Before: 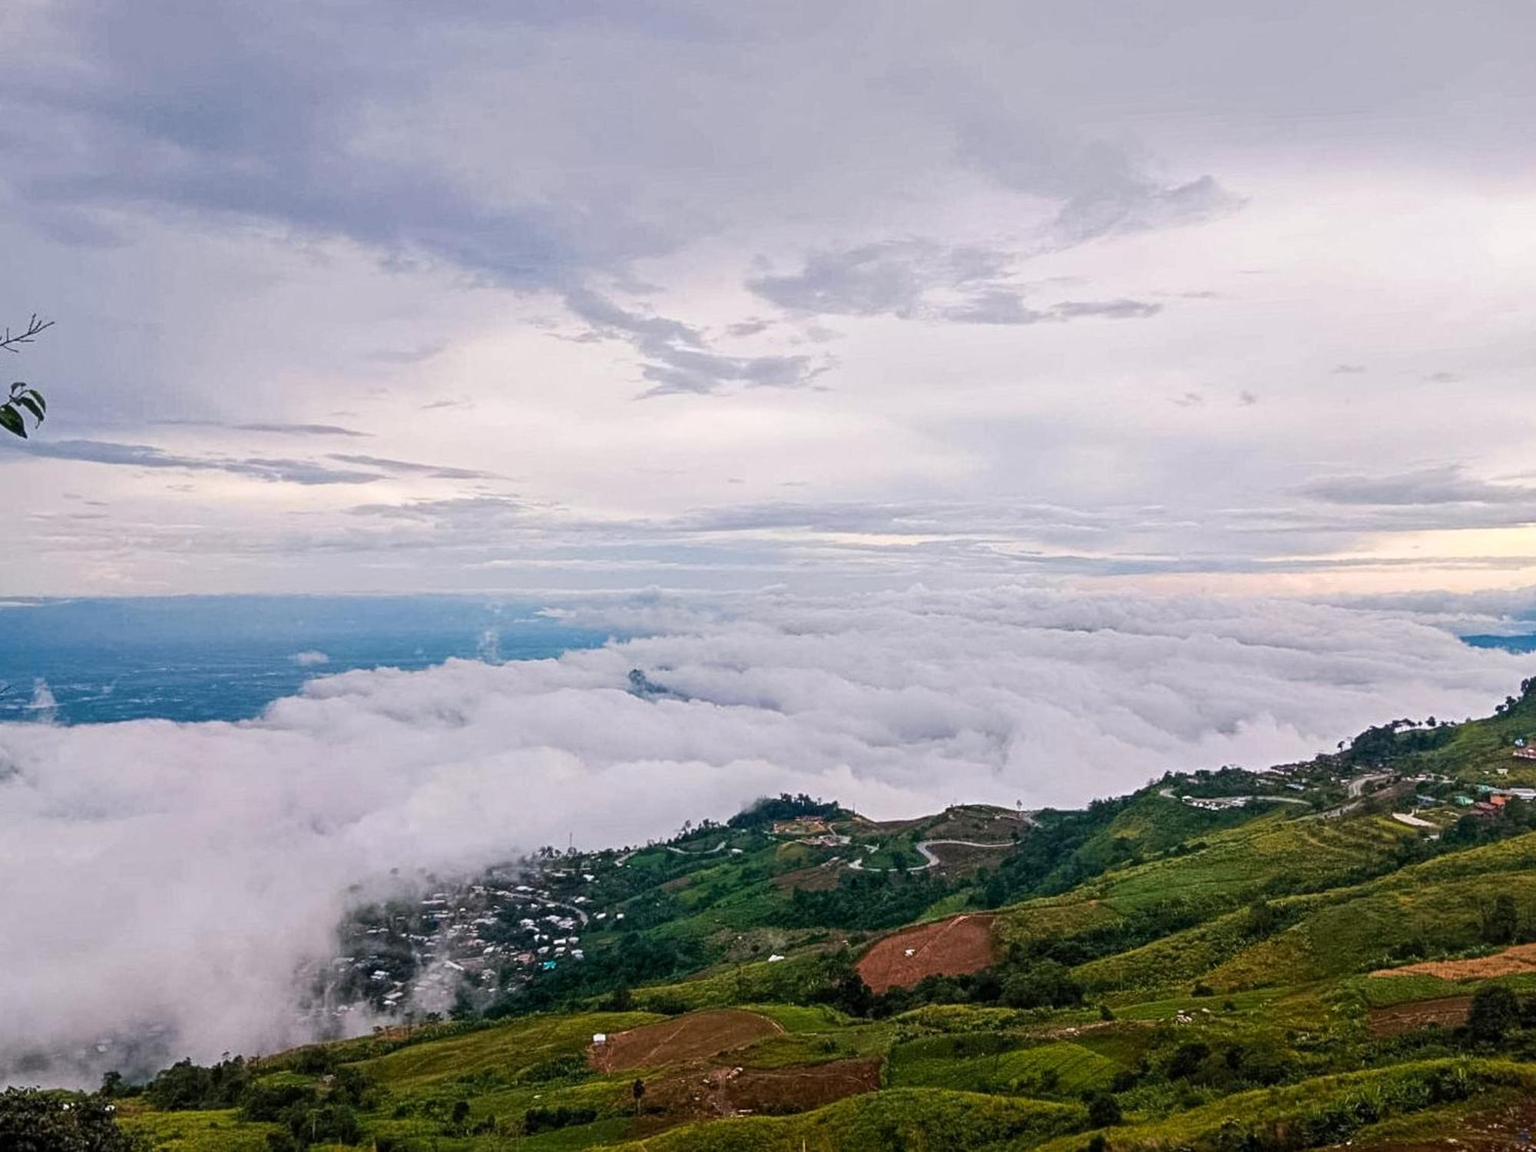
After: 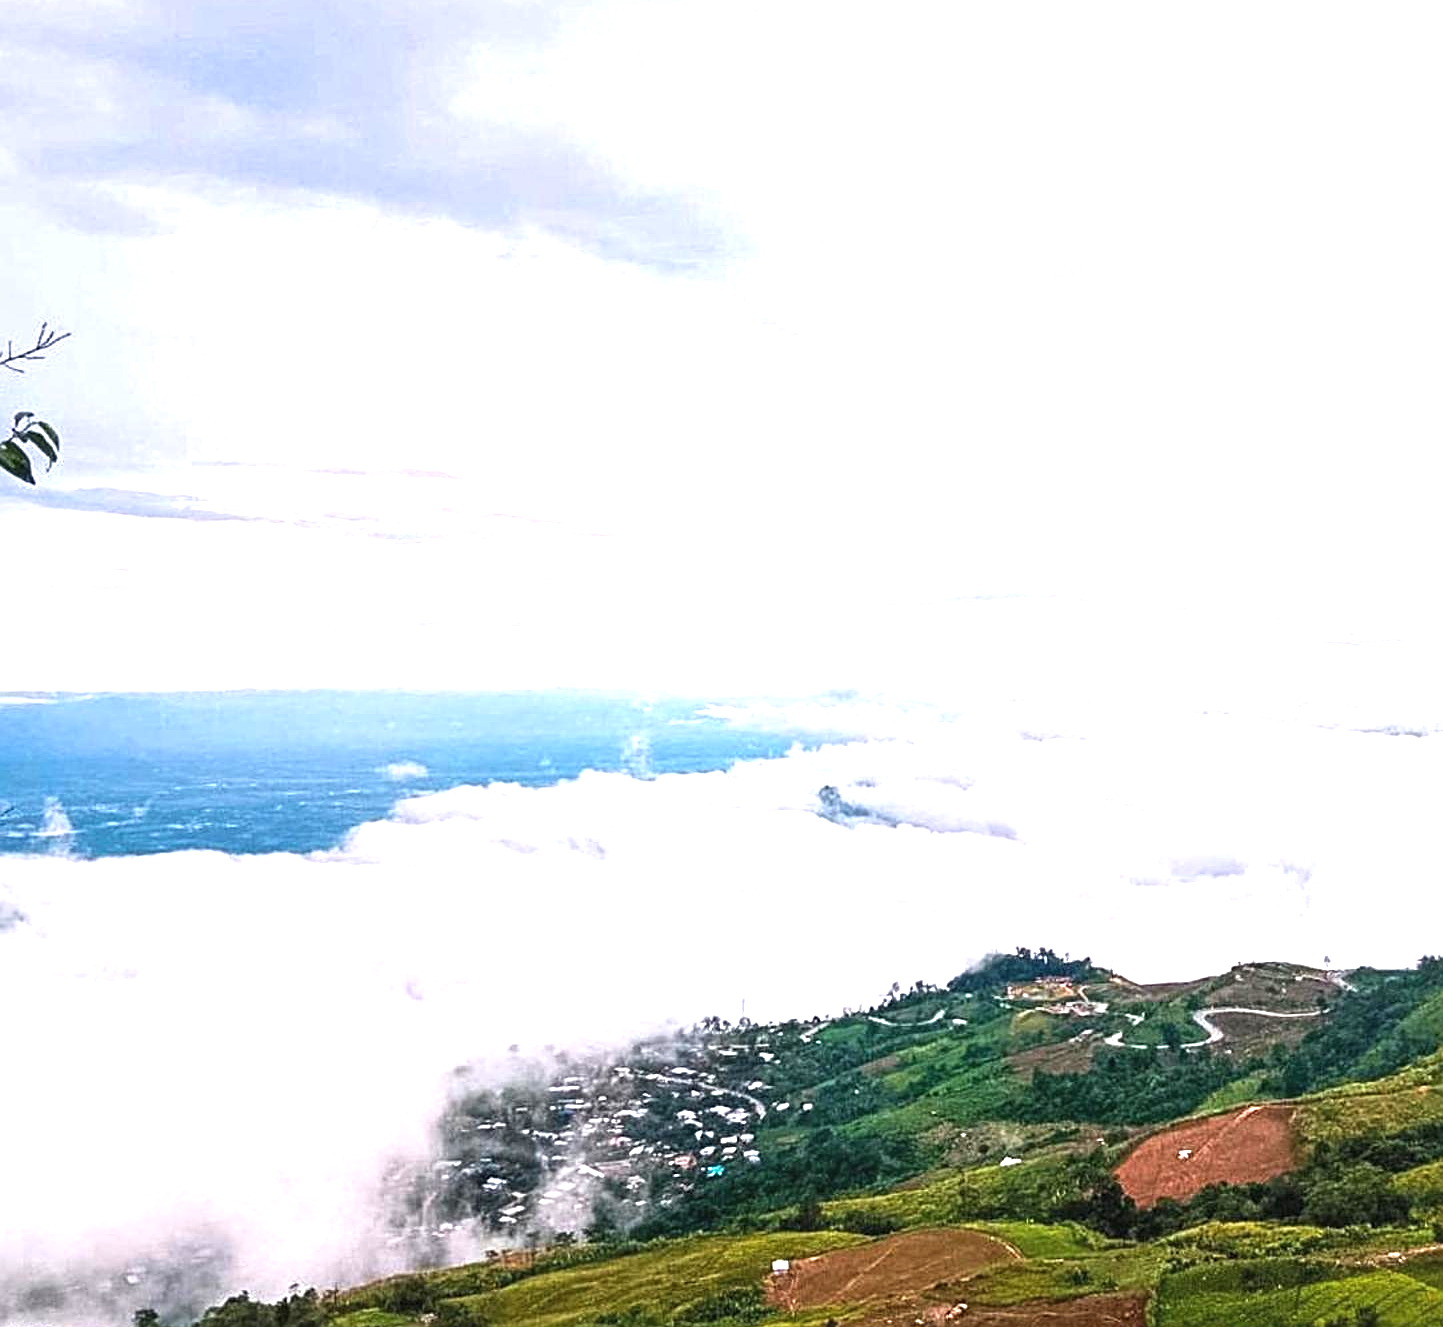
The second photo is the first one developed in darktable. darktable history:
crop: top 5.762%, right 27.845%, bottom 5.715%
exposure: black level correction -0.002, exposure 1.348 EV, compensate exposure bias true, compensate highlight preservation false
sharpen: on, module defaults
